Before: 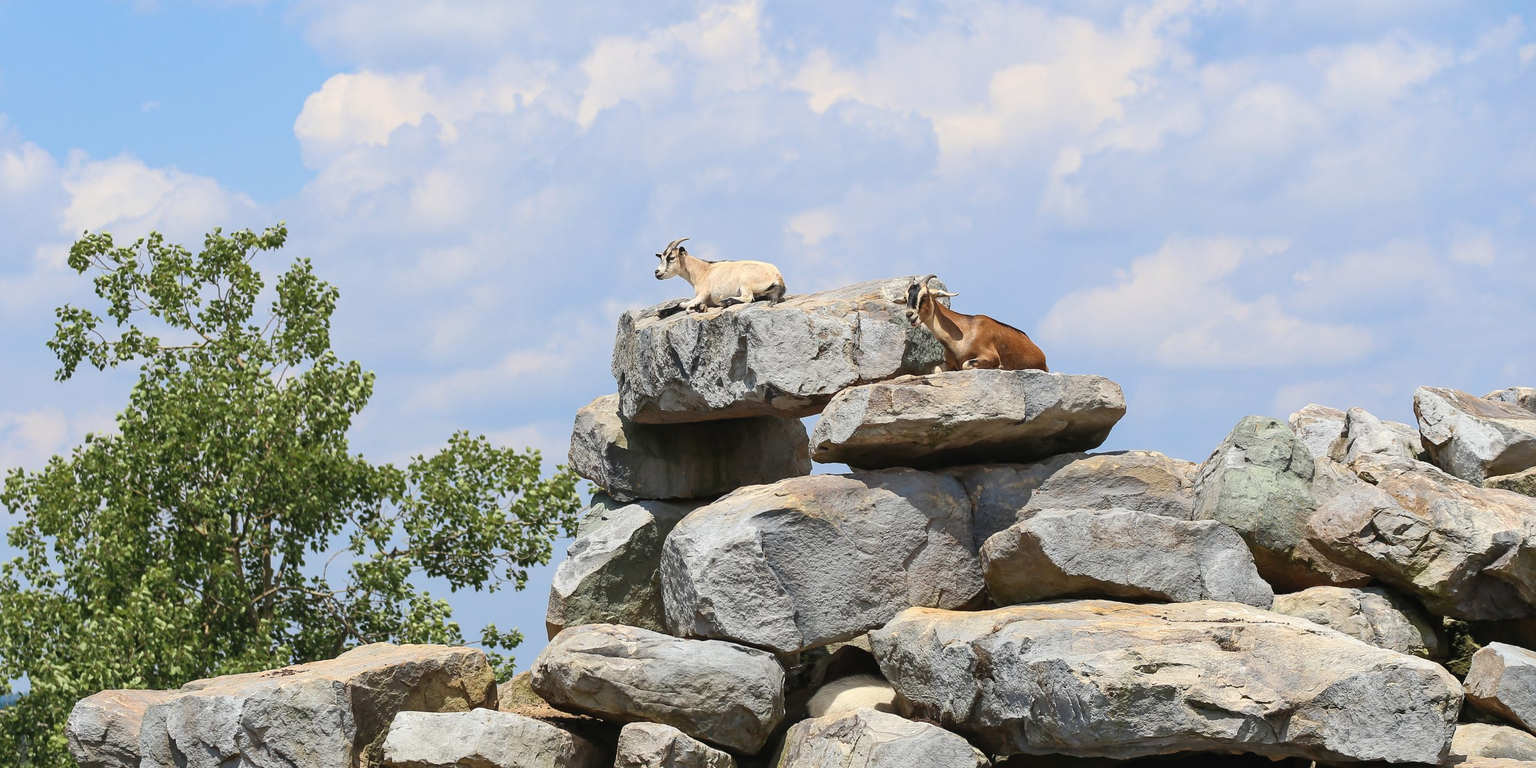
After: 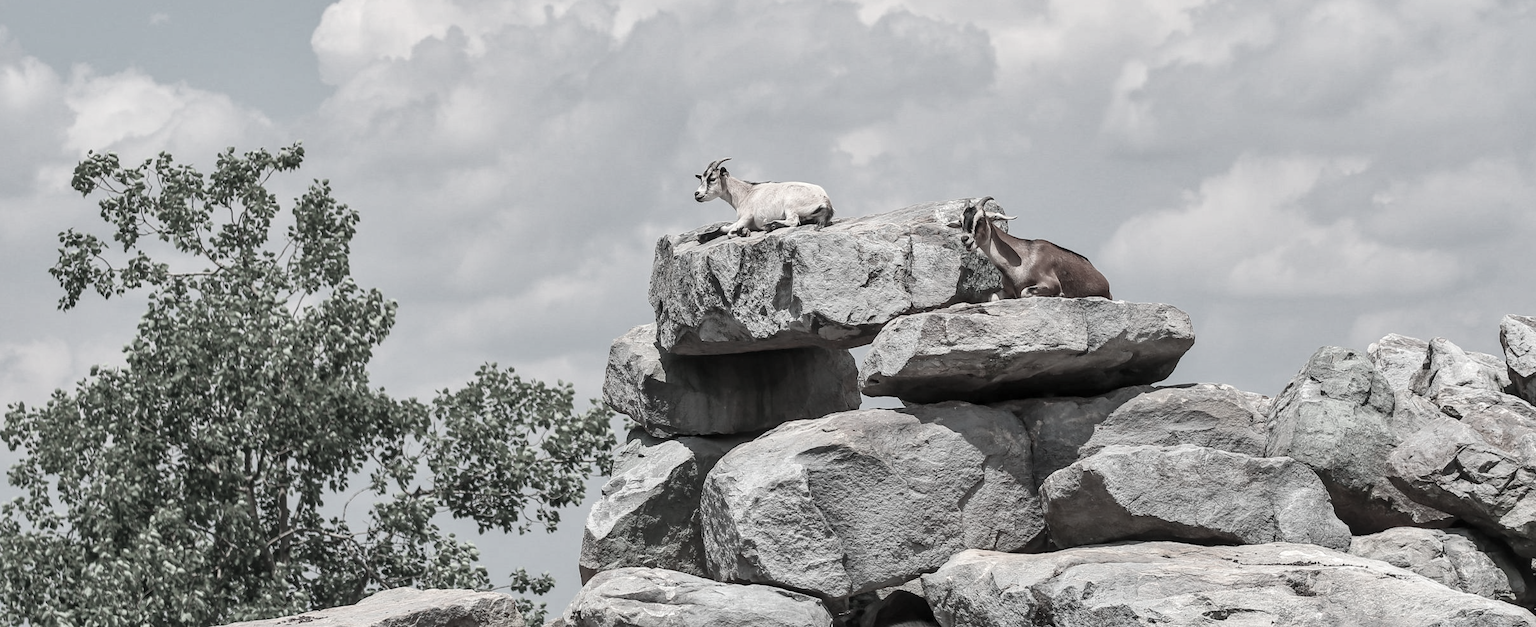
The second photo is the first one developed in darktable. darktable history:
crop and rotate: angle 0.03°, top 11.643%, right 5.651%, bottom 11.189%
shadows and highlights: shadows 35, highlights -35, soften with gaussian
local contrast: on, module defaults
color contrast: green-magenta contrast 0.3, blue-yellow contrast 0.15
